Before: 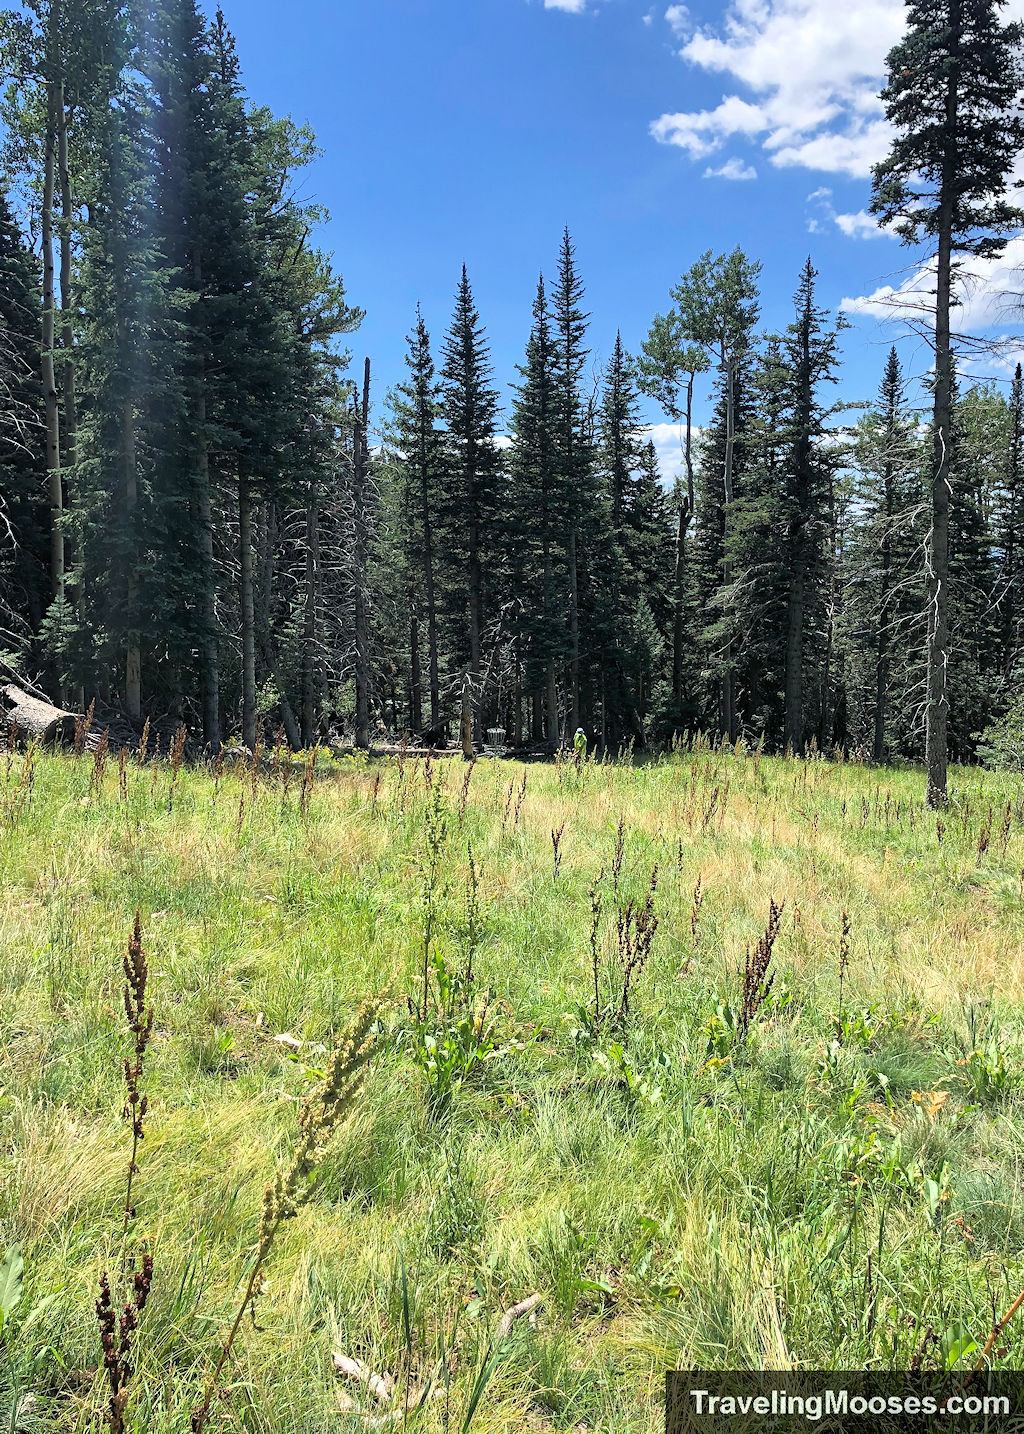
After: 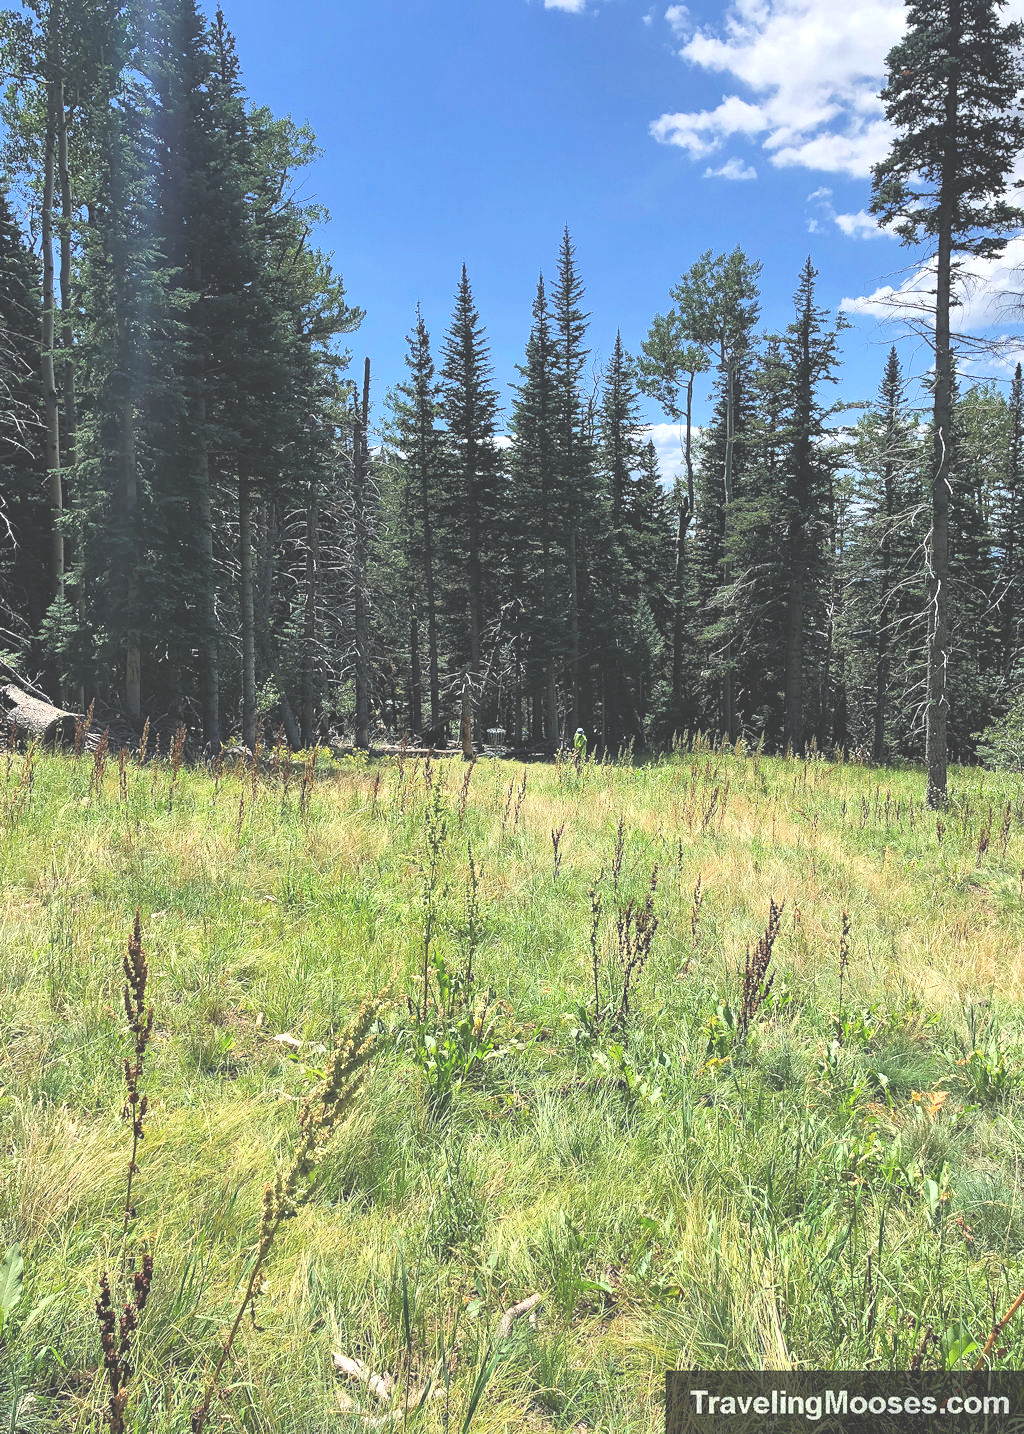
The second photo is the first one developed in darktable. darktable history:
exposure: black level correction -0.039, exposure 0.062 EV, compensate highlight preservation false
